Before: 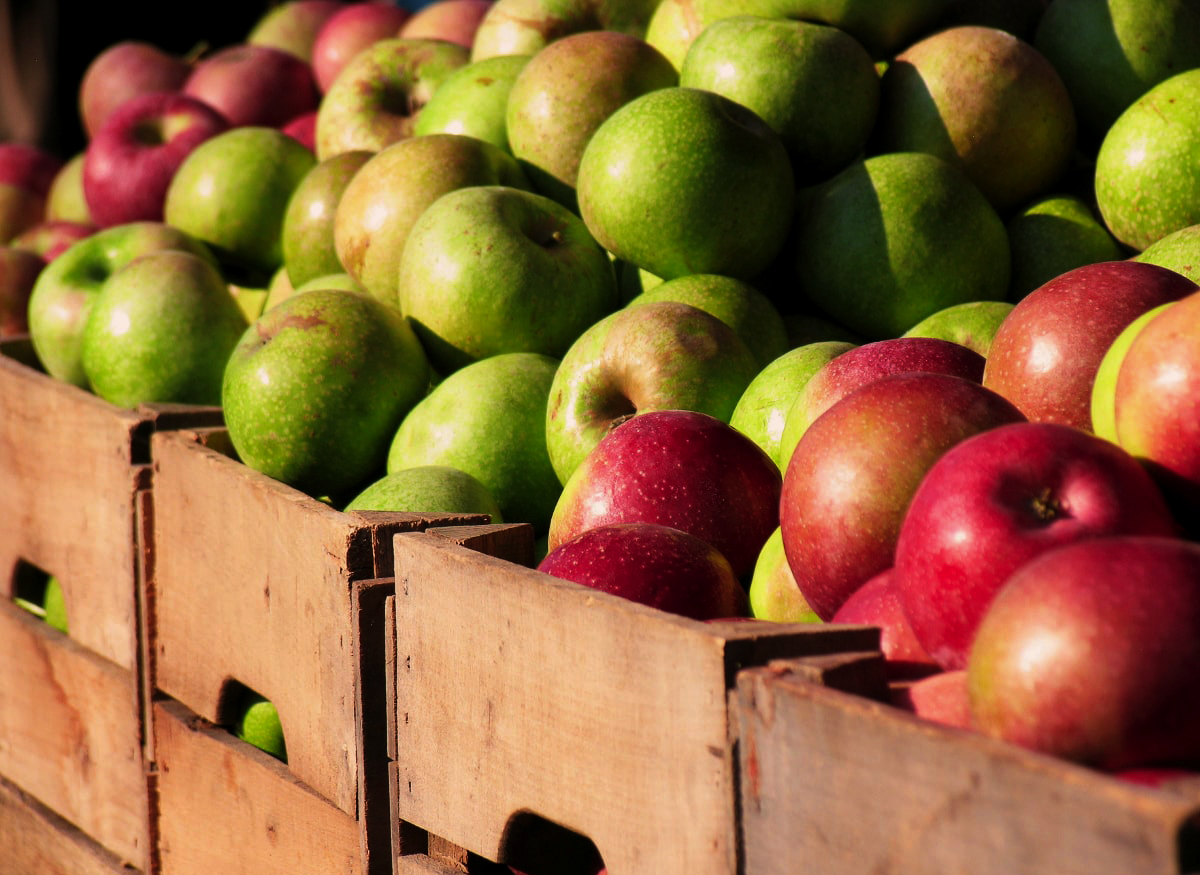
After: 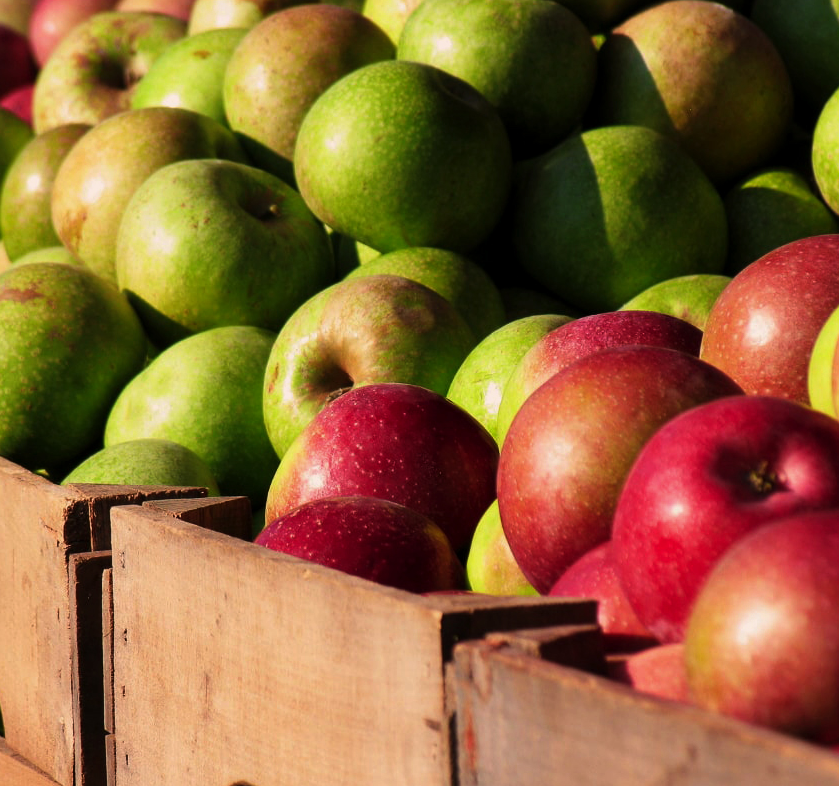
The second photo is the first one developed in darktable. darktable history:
crop and rotate: left 23.617%, top 3.153%, right 6.389%, bottom 6.914%
